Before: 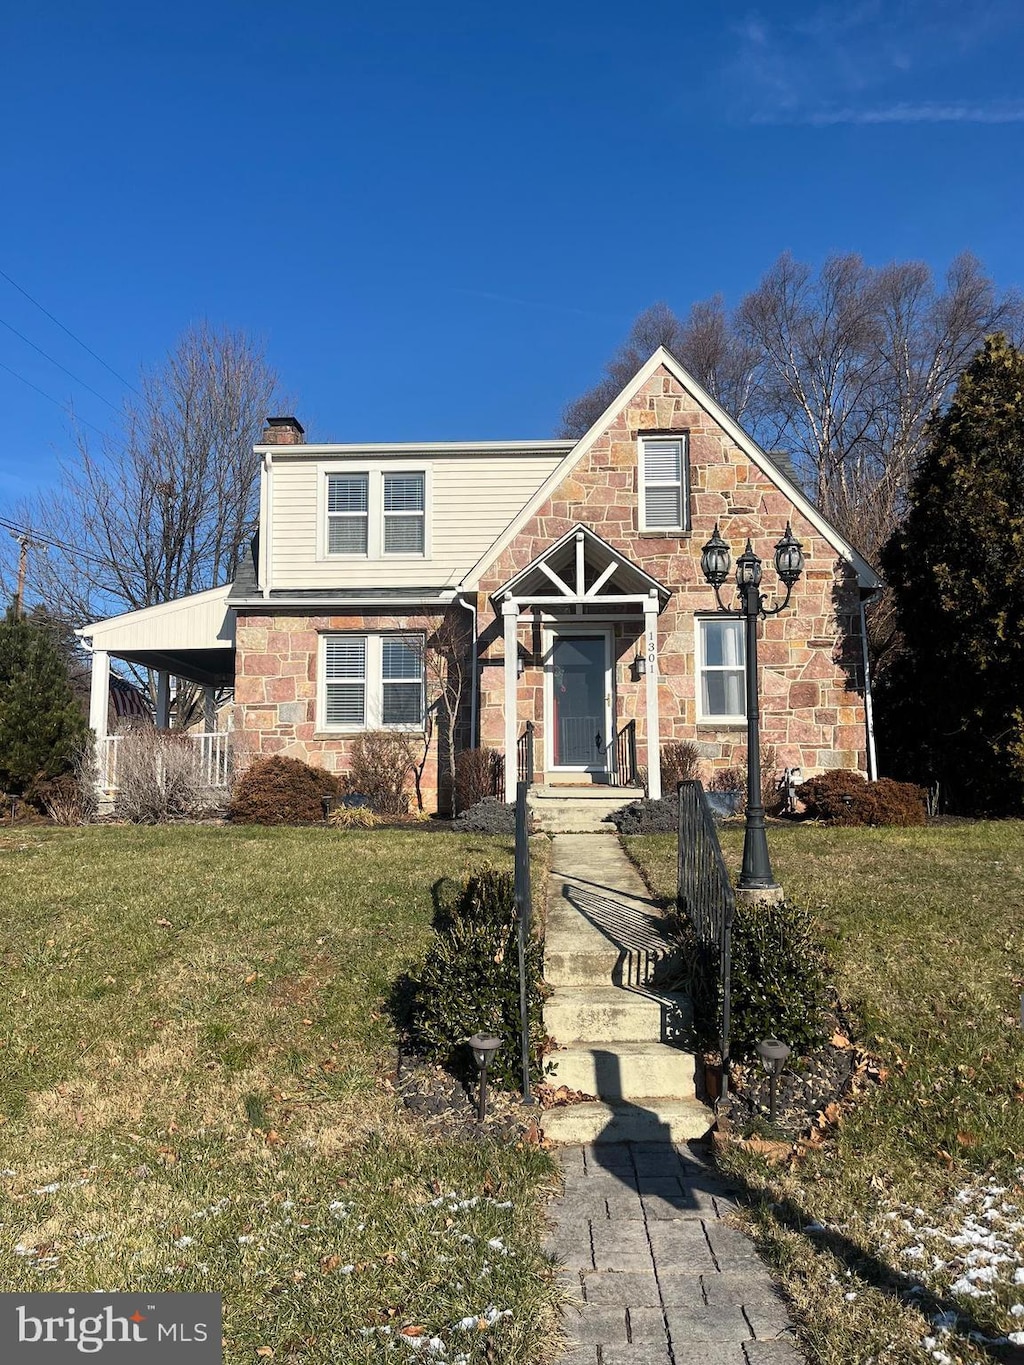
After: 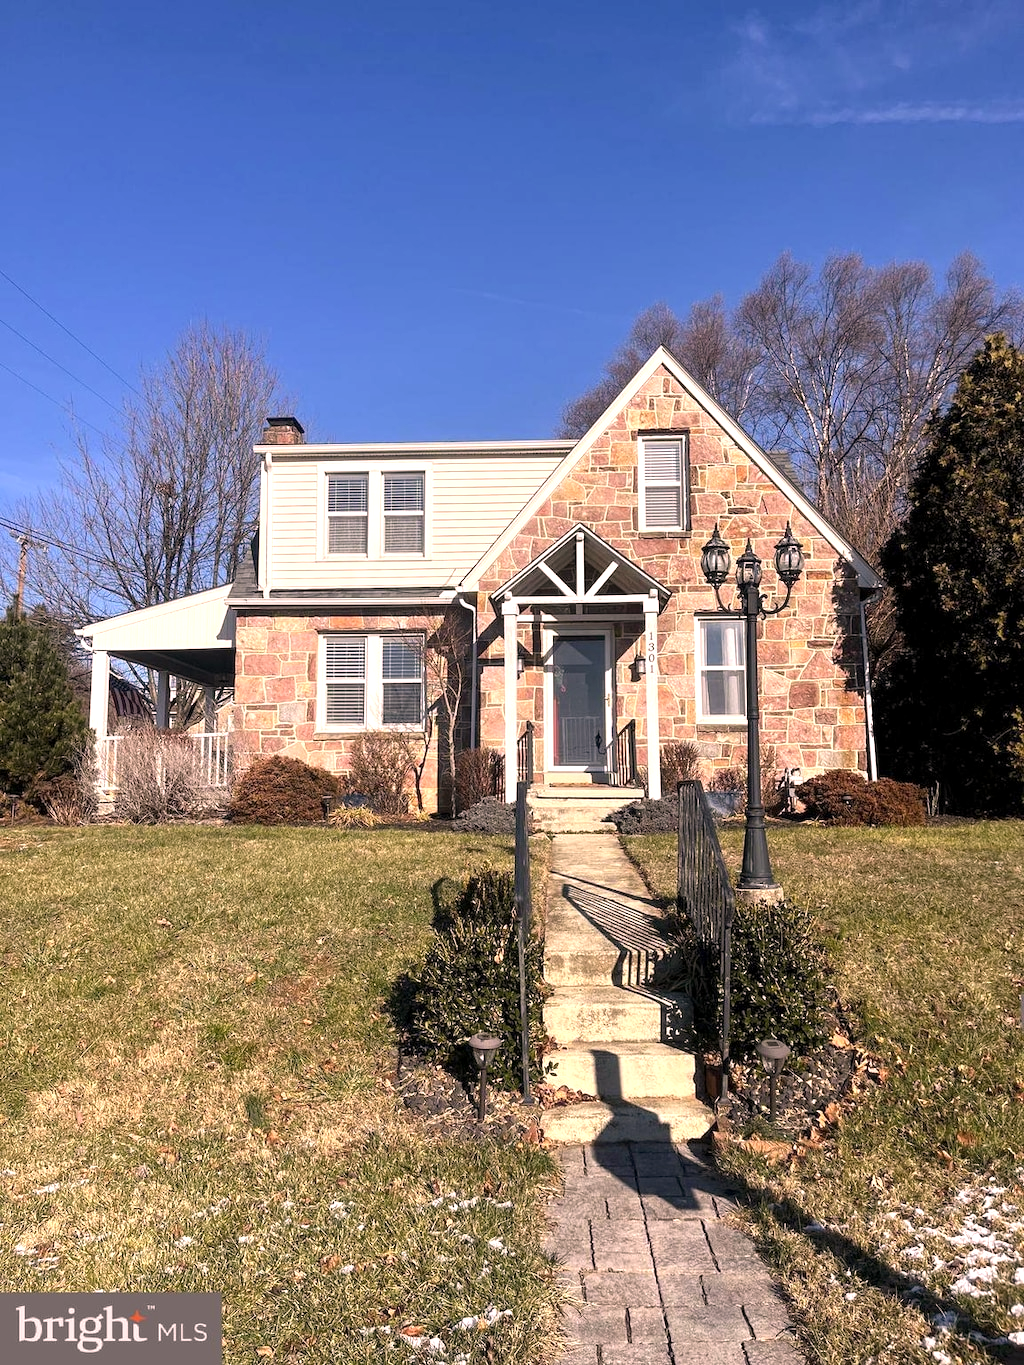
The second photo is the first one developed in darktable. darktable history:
local contrast: highlights 101%, shadows 99%, detail 120%, midtone range 0.2
color correction: highlights a* 12.73, highlights b* 5.47
exposure: black level correction 0, exposure 0.395 EV, compensate highlight preservation false
